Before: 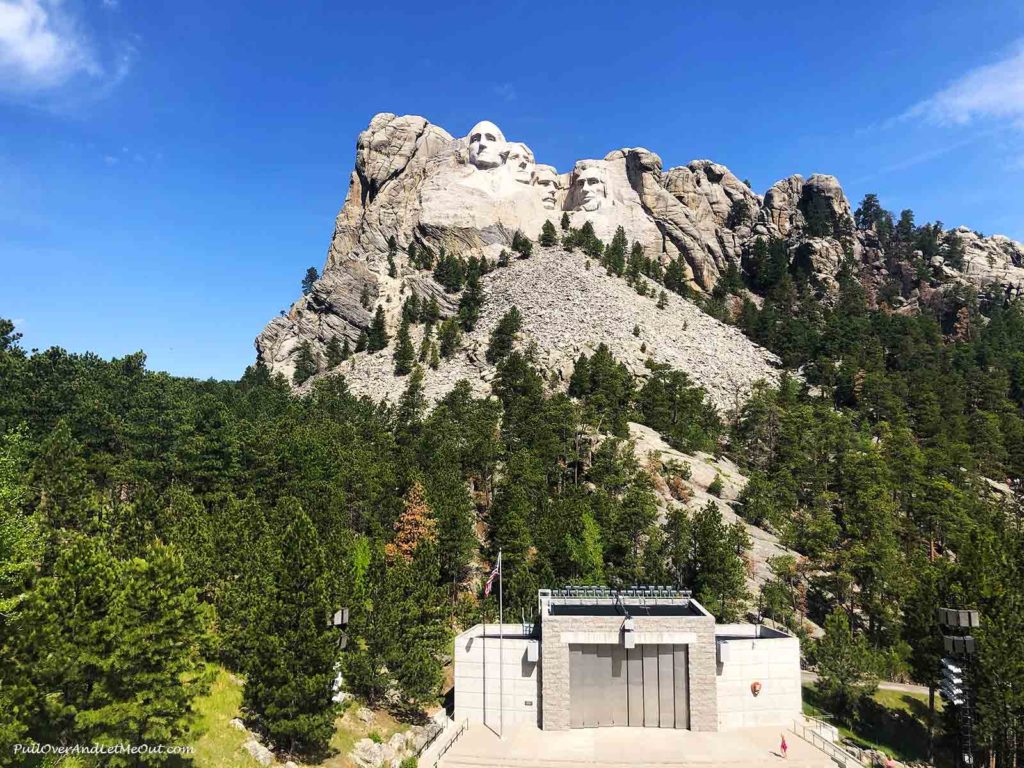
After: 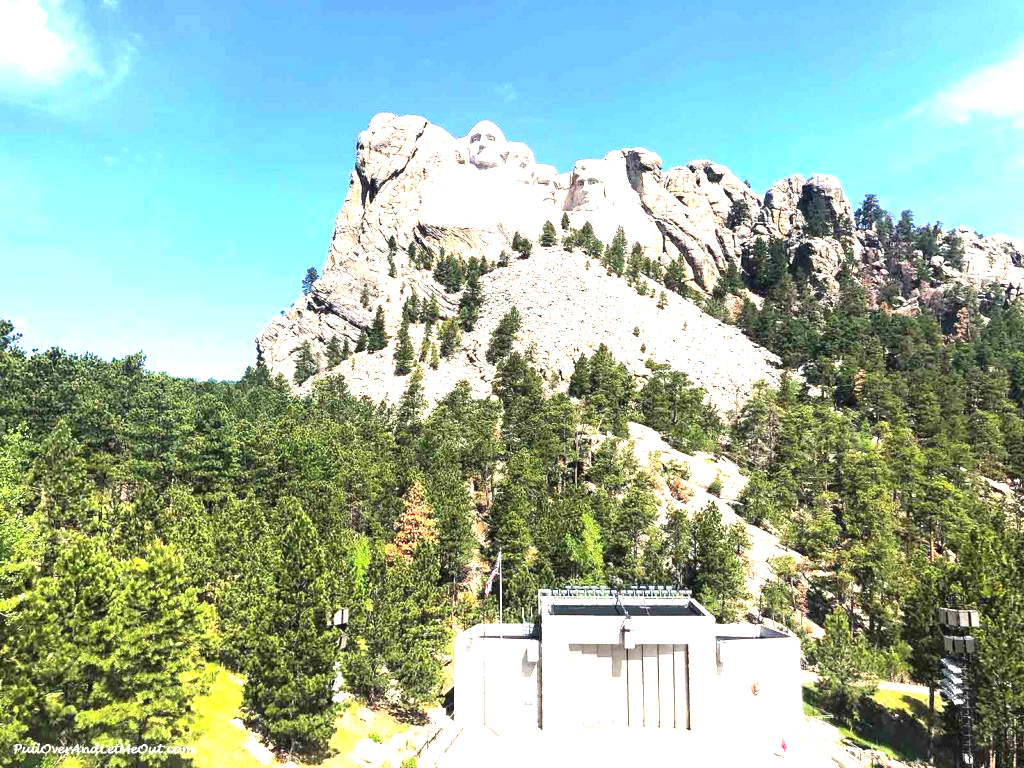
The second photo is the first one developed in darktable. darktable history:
exposure: black level correction 0, exposure 1.7 EV, compensate exposure bias true, compensate highlight preservation false
contrast brightness saturation: contrast 0.15, brightness 0.05
